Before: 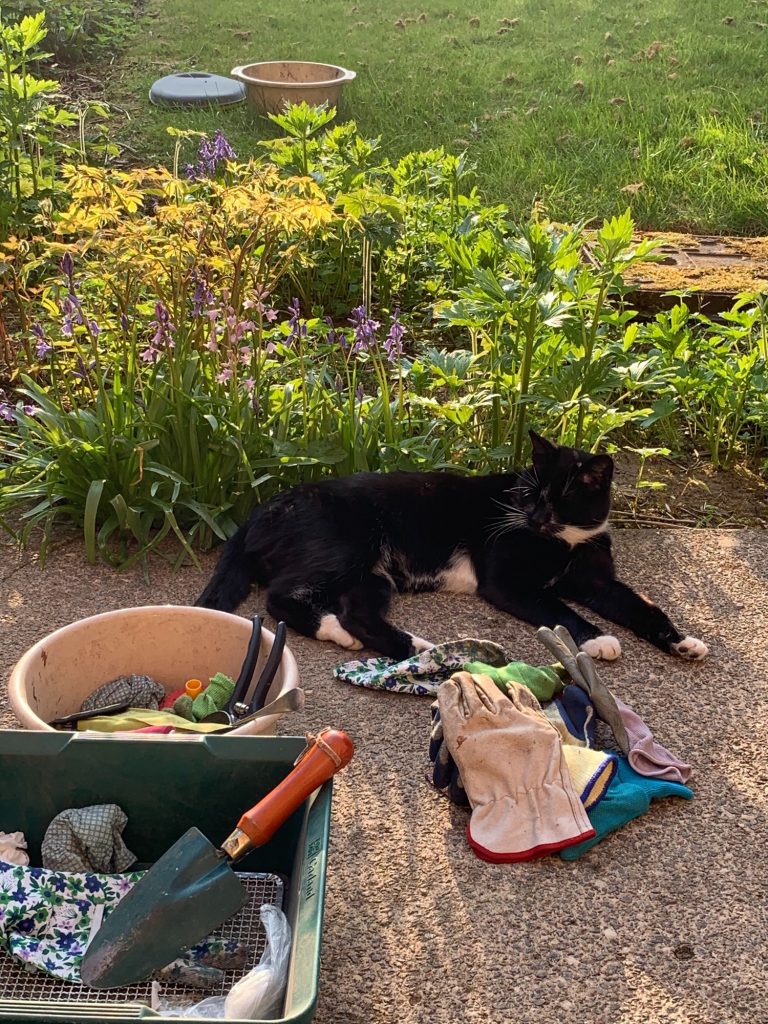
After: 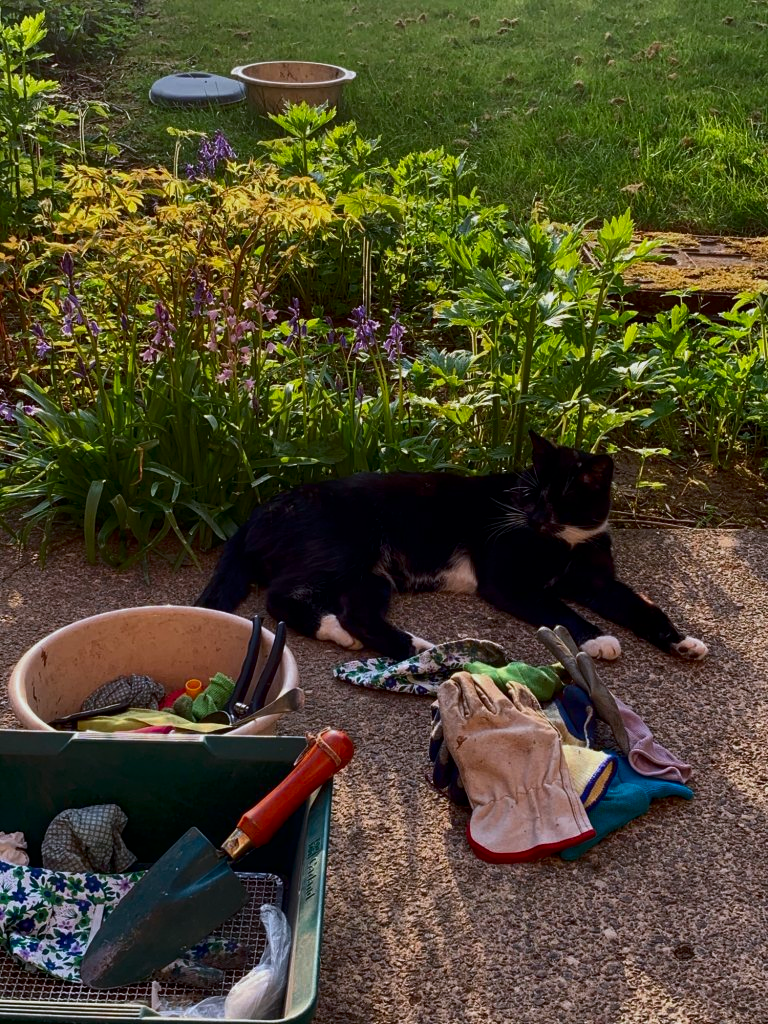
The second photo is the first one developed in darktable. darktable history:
contrast brightness saturation: brightness -0.218, saturation 0.077
color zones: curves: ch1 [(0, 0.513) (0.143, 0.524) (0.286, 0.511) (0.429, 0.506) (0.571, 0.503) (0.714, 0.503) (0.857, 0.508) (1, 0.513)]
exposure: black level correction 0.001, exposure -0.205 EV, compensate exposure bias true, compensate highlight preservation false
color calibration: illuminant as shot in camera, x 0.358, y 0.373, temperature 4628.91 K
